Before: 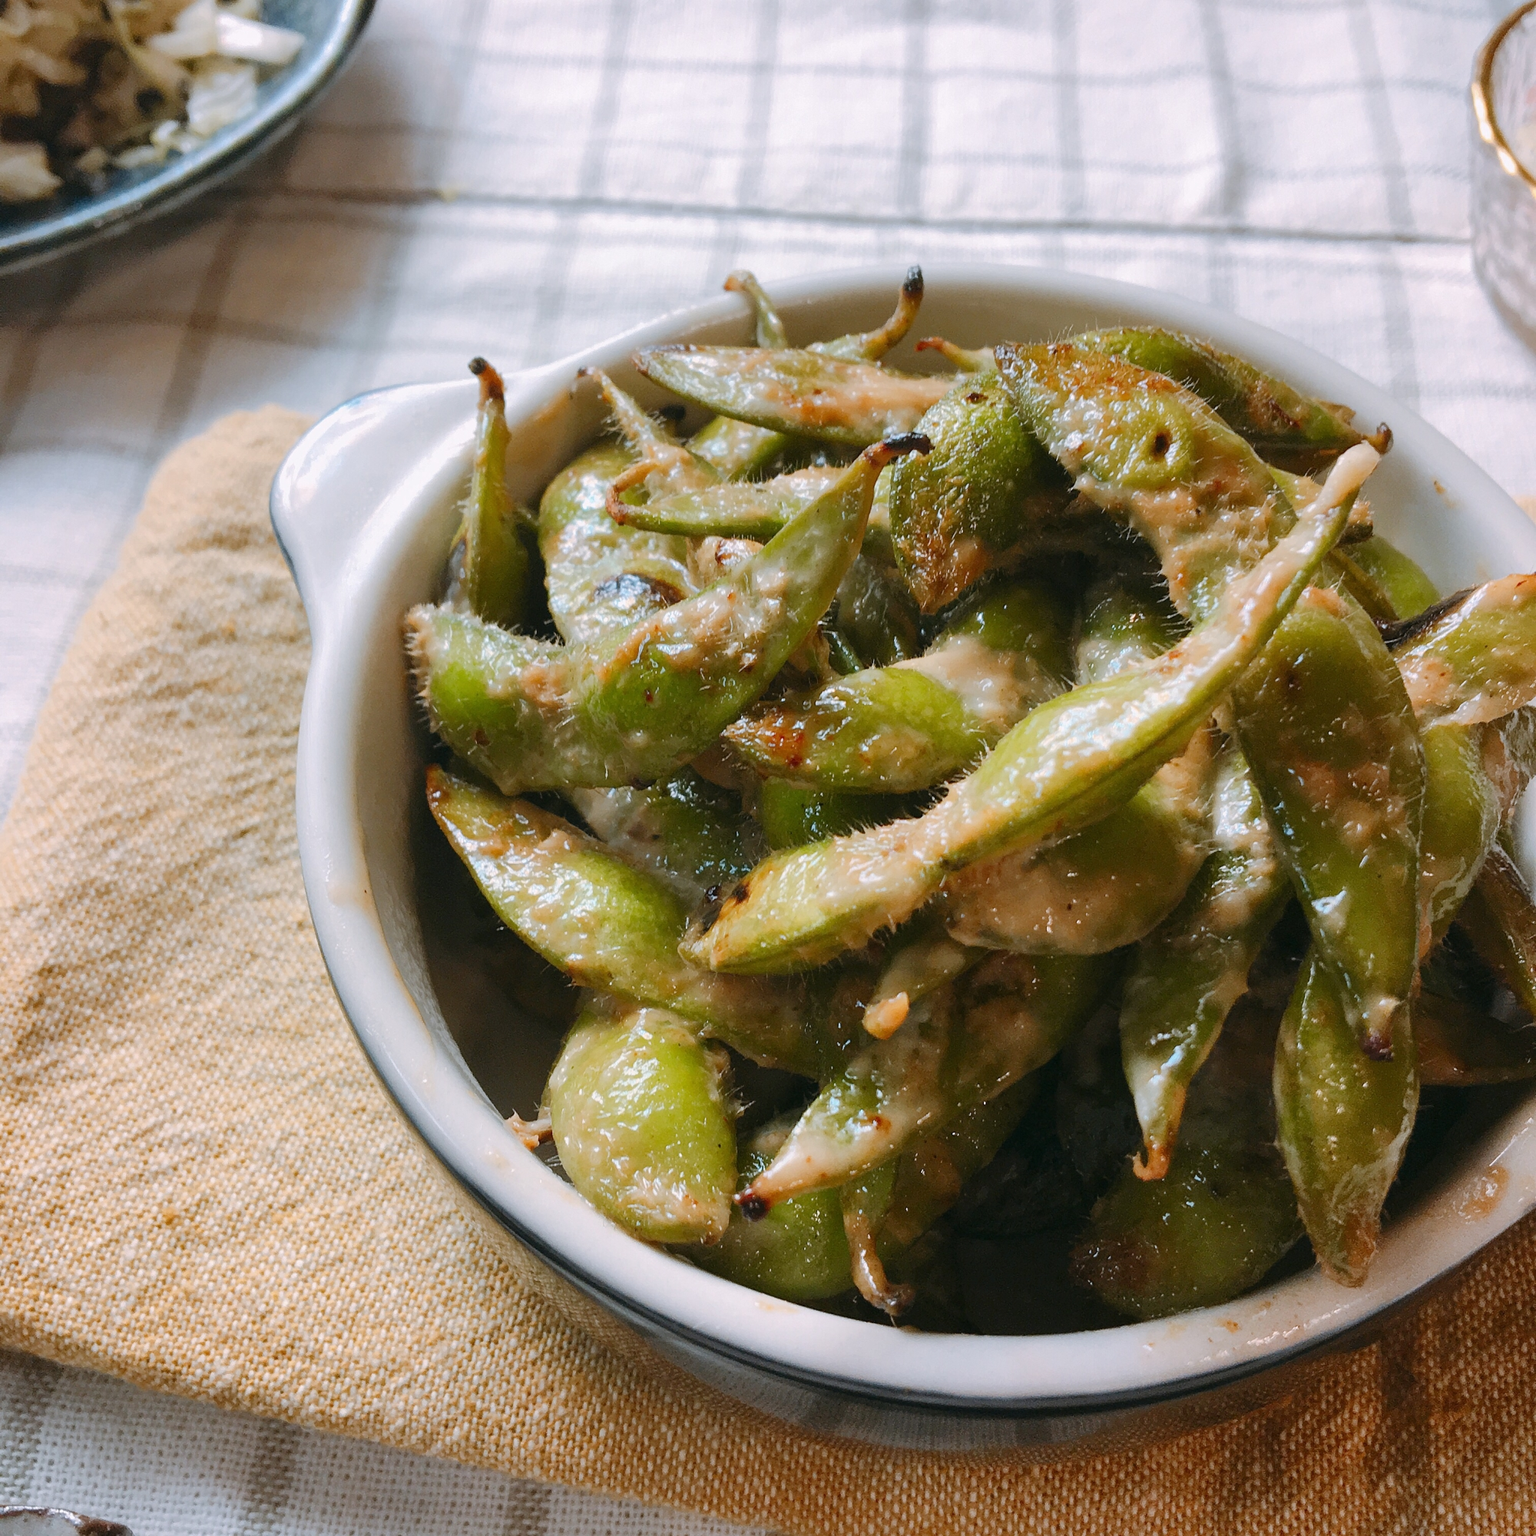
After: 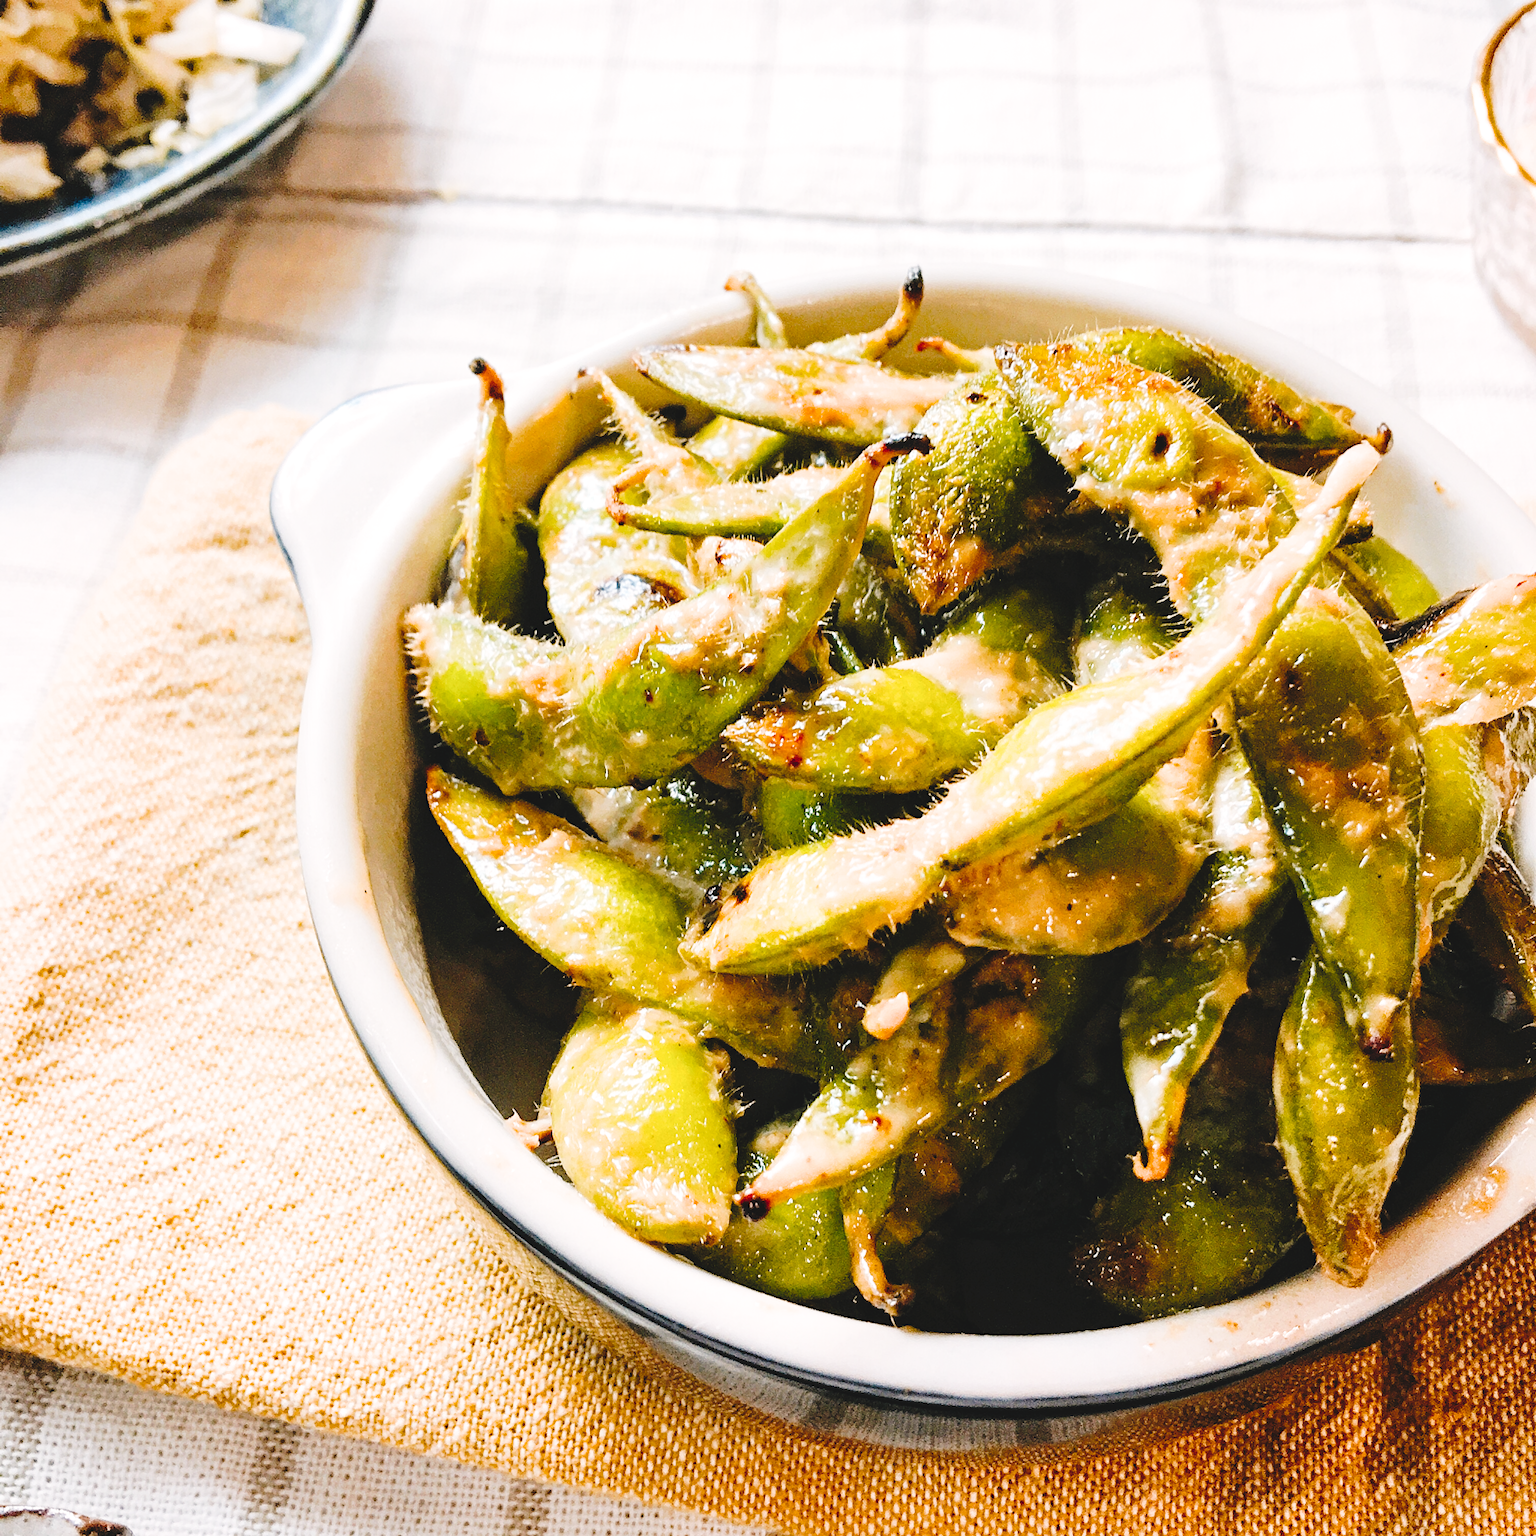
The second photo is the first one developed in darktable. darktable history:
color balance rgb: shadows lift › chroma 2%, shadows lift › hue 247.2°, power › chroma 0.3%, power › hue 25.2°, highlights gain › chroma 3%, highlights gain › hue 60°, global offset › luminance 0.75%, perceptual saturation grading › global saturation 20%, perceptual saturation grading › highlights -20%, perceptual saturation grading › shadows 30%, global vibrance 20%
tone curve: curves: ch0 [(0, 0) (0.003, 0.074) (0.011, 0.079) (0.025, 0.083) (0.044, 0.095) (0.069, 0.097) (0.1, 0.11) (0.136, 0.131) (0.177, 0.159) (0.224, 0.209) (0.277, 0.279) (0.335, 0.367) (0.399, 0.455) (0.468, 0.538) (0.543, 0.621) (0.623, 0.699) (0.709, 0.782) (0.801, 0.848) (0.898, 0.924) (1, 1)], preserve colors none
filmic rgb: black relative exposure -5 EV, white relative exposure 3.5 EV, hardness 3.19, contrast 1.2, highlights saturation mix -50%
contrast equalizer: y [[0.5, 0.501, 0.525, 0.597, 0.58, 0.514], [0.5 ×6], [0.5 ×6], [0 ×6], [0 ×6]]
exposure: black level correction 0, exposure 1.1 EV, compensate exposure bias true, compensate highlight preservation false
